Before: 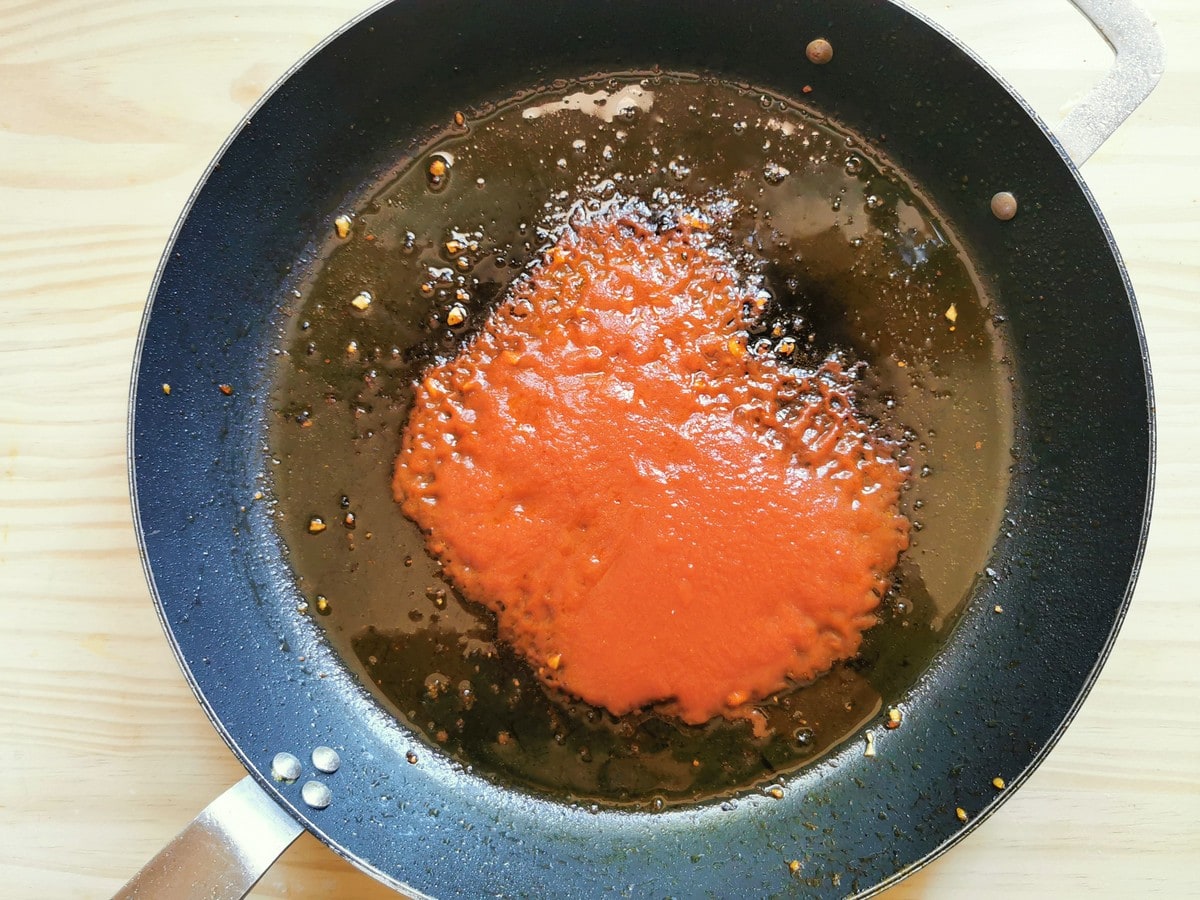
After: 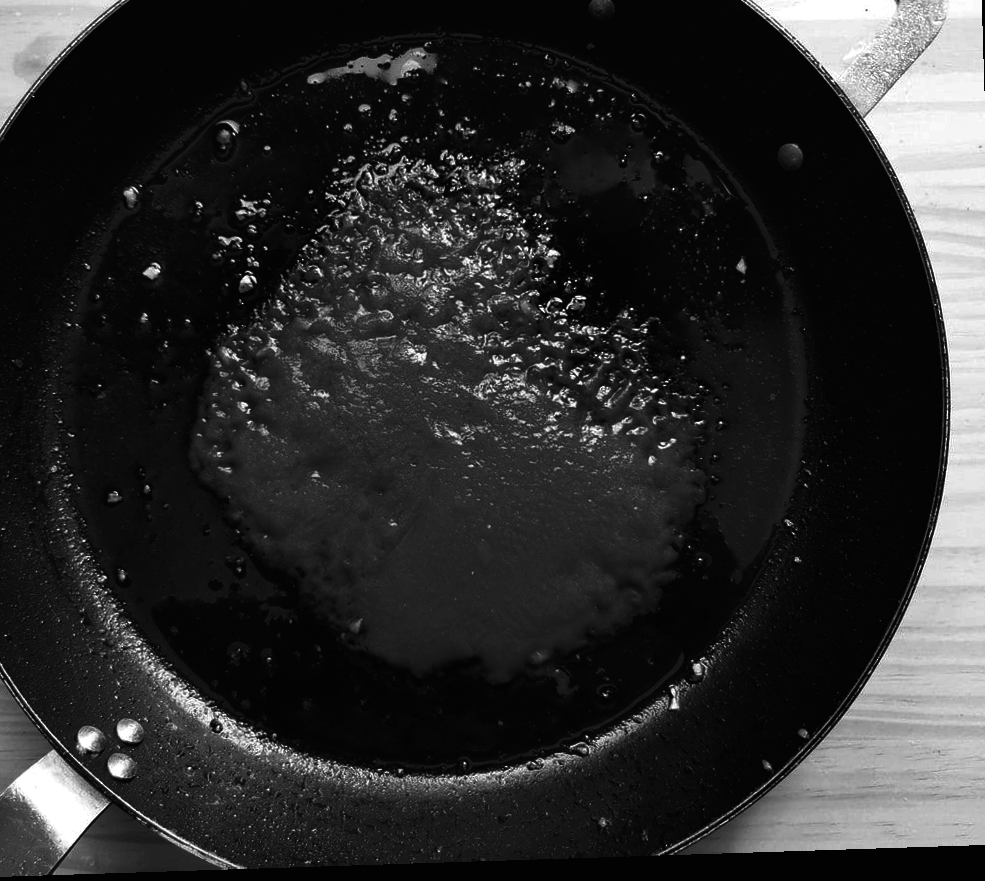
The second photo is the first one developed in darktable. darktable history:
rotate and perspective: rotation -1.77°, lens shift (horizontal) 0.004, automatic cropping off
rgb curve: curves: ch0 [(0, 0.186) (0.314, 0.284) (0.576, 0.466) (0.805, 0.691) (0.936, 0.886)]; ch1 [(0, 0.186) (0.314, 0.284) (0.581, 0.534) (0.771, 0.746) (0.936, 0.958)]; ch2 [(0, 0.216) (0.275, 0.39) (1, 1)], mode RGB, independent channels, compensate middle gray true, preserve colors none
crop and rotate: left 17.959%, top 5.771%, right 1.742%
contrast brightness saturation: contrast 0.02, brightness -1, saturation -1
